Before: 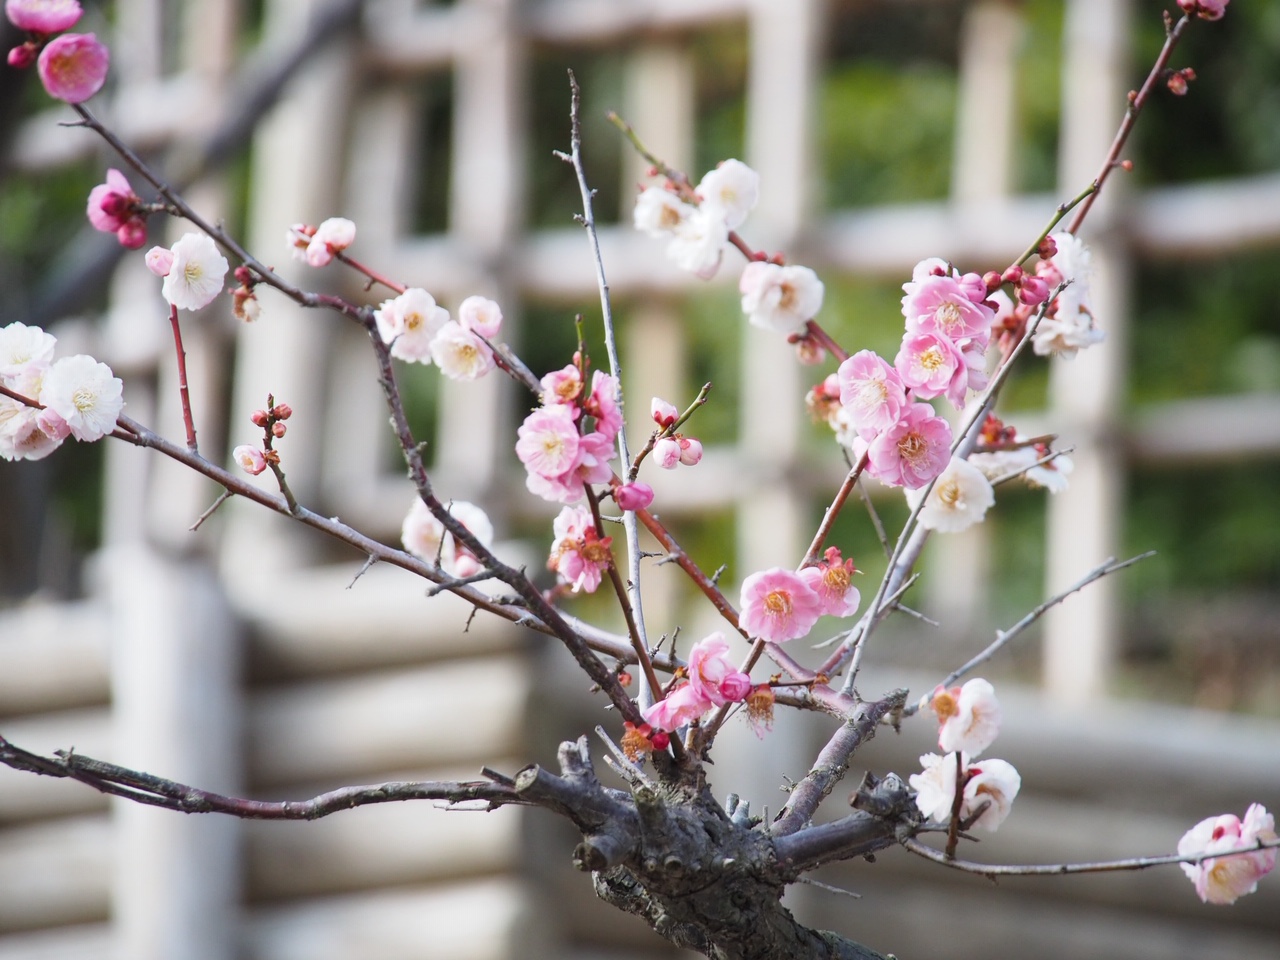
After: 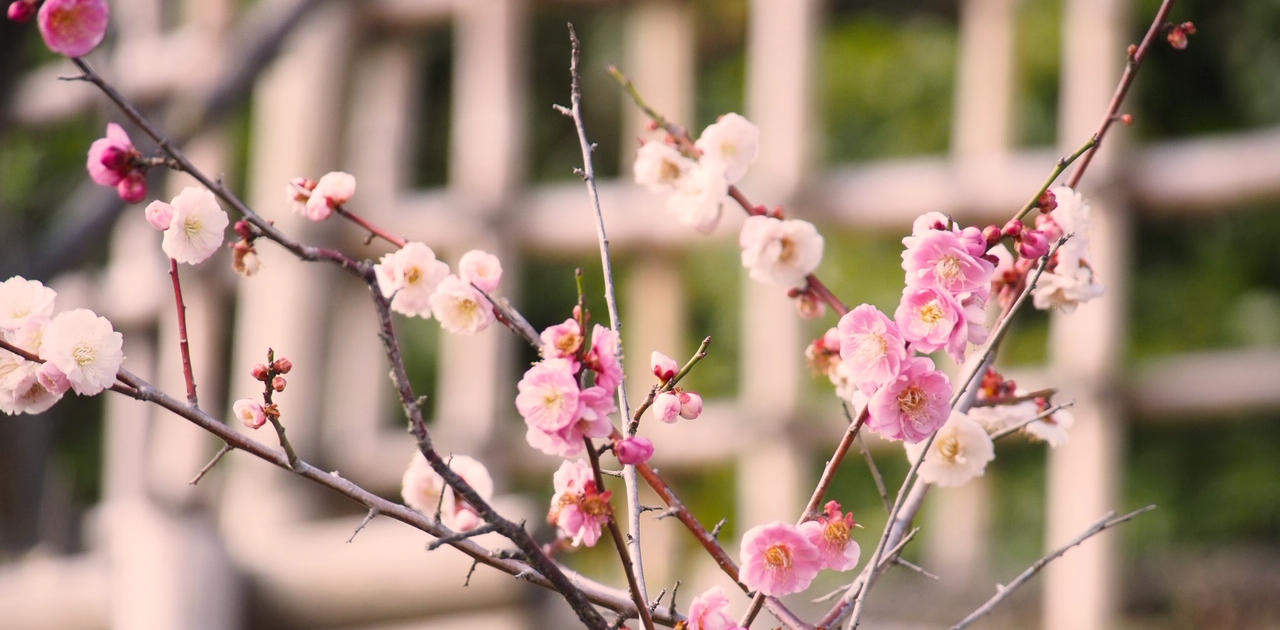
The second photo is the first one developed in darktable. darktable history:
crop and rotate: top 4.848%, bottom 29.503%
exposure: black level correction 0.016, exposure -0.009 EV
color correction: highlights a* 11.96, highlights b* 11.58
